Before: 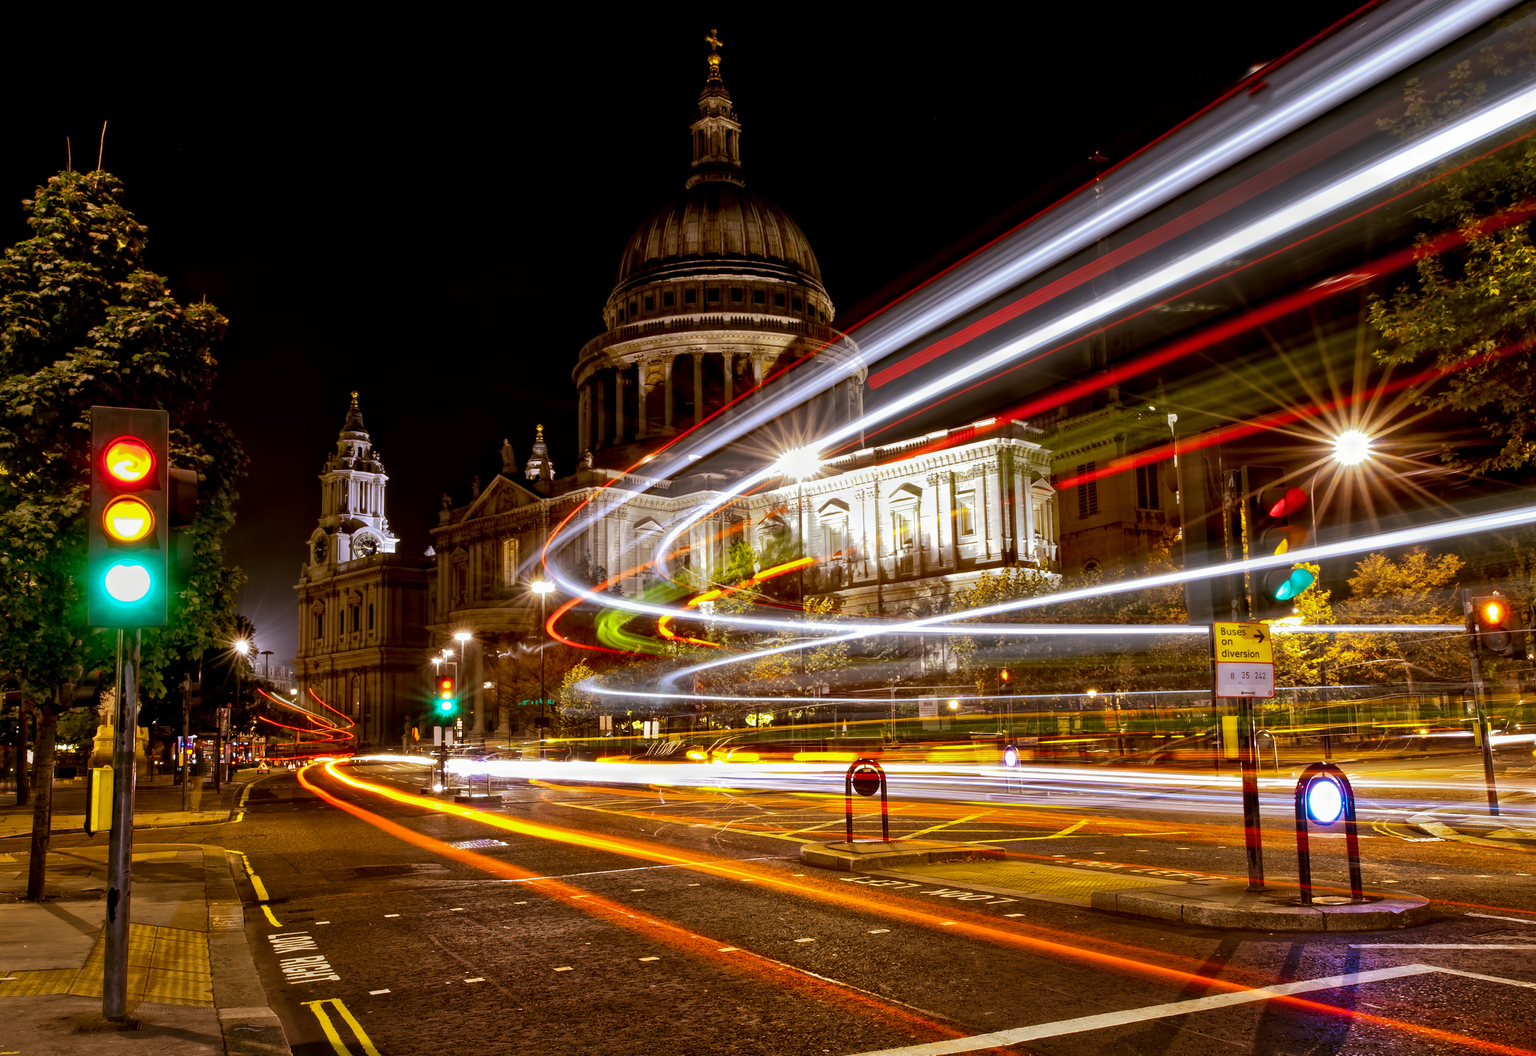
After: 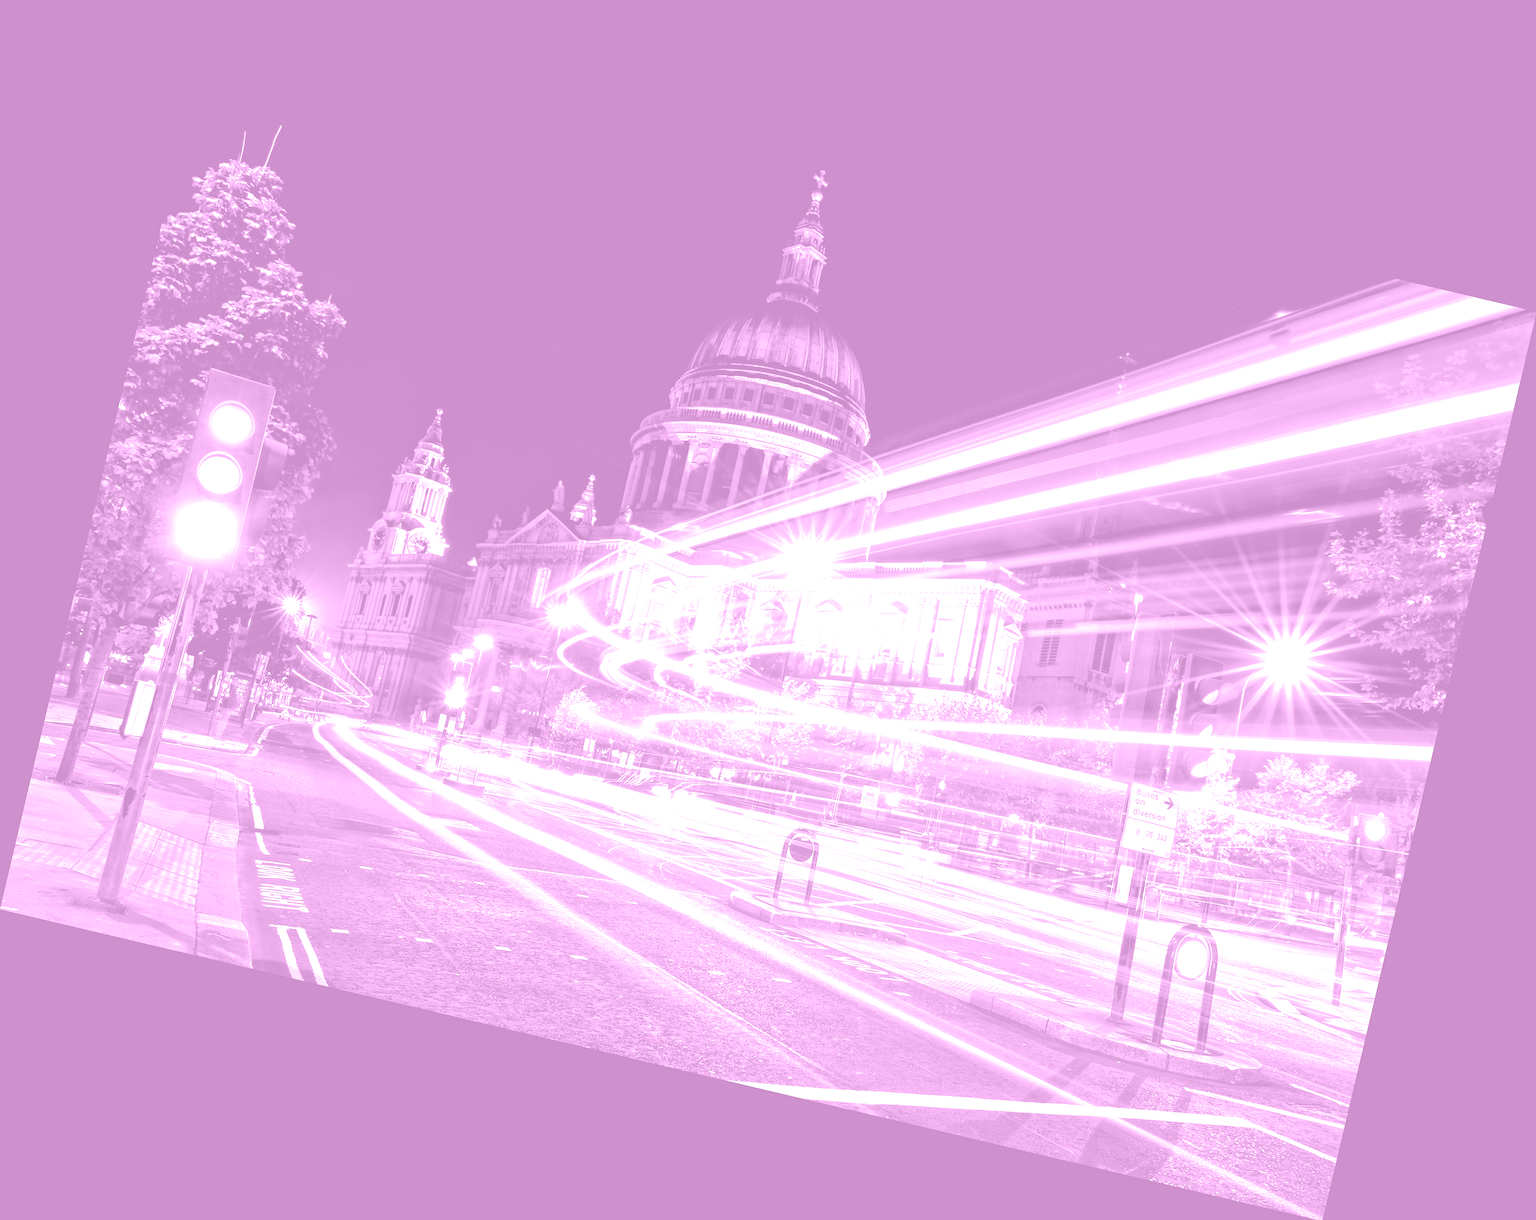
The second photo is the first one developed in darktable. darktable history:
split-toning: shadows › hue 32.4°, shadows › saturation 0.51, highlights › hue 180°, highlights › saturation 0, balance -60.17, compress 55.19%
sharpen: amount 0.2
exposure: exposure 2 EV, compensate exposure bias true, compensate highlight preservation false
rotate and perspective: rotation 13.27°, automatic cropping off
colorize: hue 331.2°, saturation 69%, source mix 30.28%, lightness 69.02%, version 1
